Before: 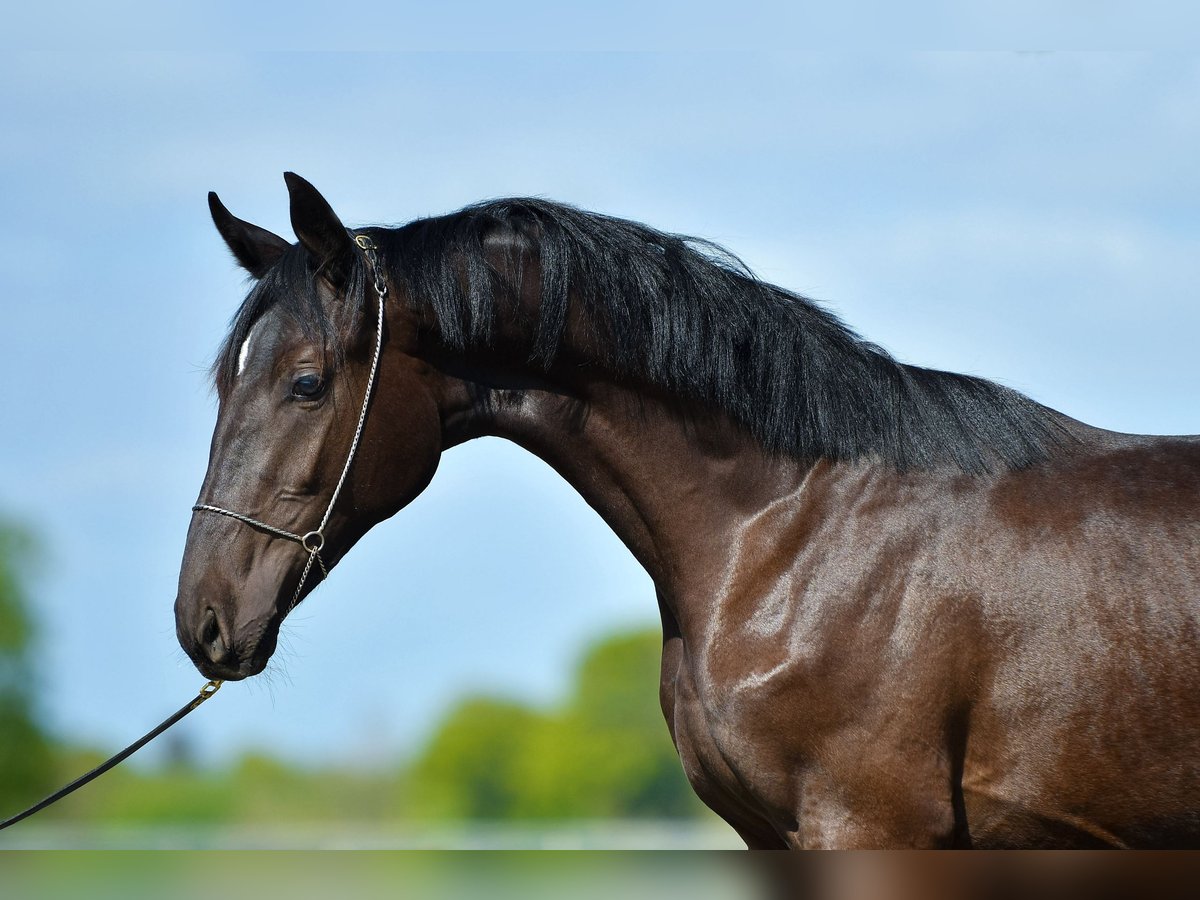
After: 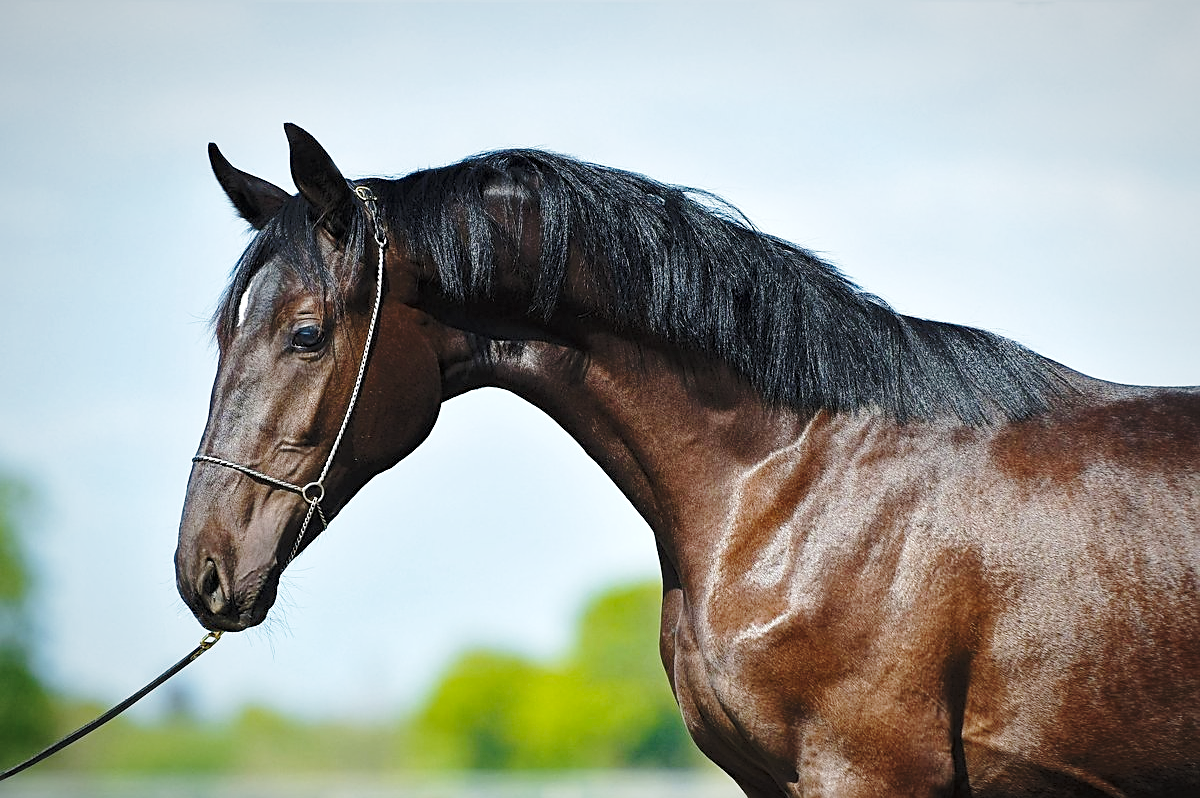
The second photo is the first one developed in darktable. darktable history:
crop and rotate: top 5.445%, bottom 5.858%
vignetting: fall-off radius 100.89%, width/height ratio 1.34
base curve: curves: ch0 [(0, 0) (0.028, 0.03) (0.121, 0.232) (0.46, 0.748) (0.859, 0.968) (1, 1)], preserve colors none
sharpen: on, module defaults
local contrast: highlights 102%, shadows 102%, detail 120%, midtone range 0.2
tone curve: curves: ch0 [(0, 0) (0.003, 0.023) (0.011, 0.033) (0.025, 0.057) (0.044, 0.099) (0.069, 0.132) (0.1, 0.155) (0.136, 0.179) (0.177, 0.213) (0.224, 0.255) (0.277, 0.299) (0.335, 0.347) (0.399, 0.407) (0.468, 0.473) (0.543, 0.546) (0.623, 0.619) (0.709, 0.698) (0.801, 0.775) (0.898, 0.871) (1, 1)], color space Lab, independent channels, preserve colors none
